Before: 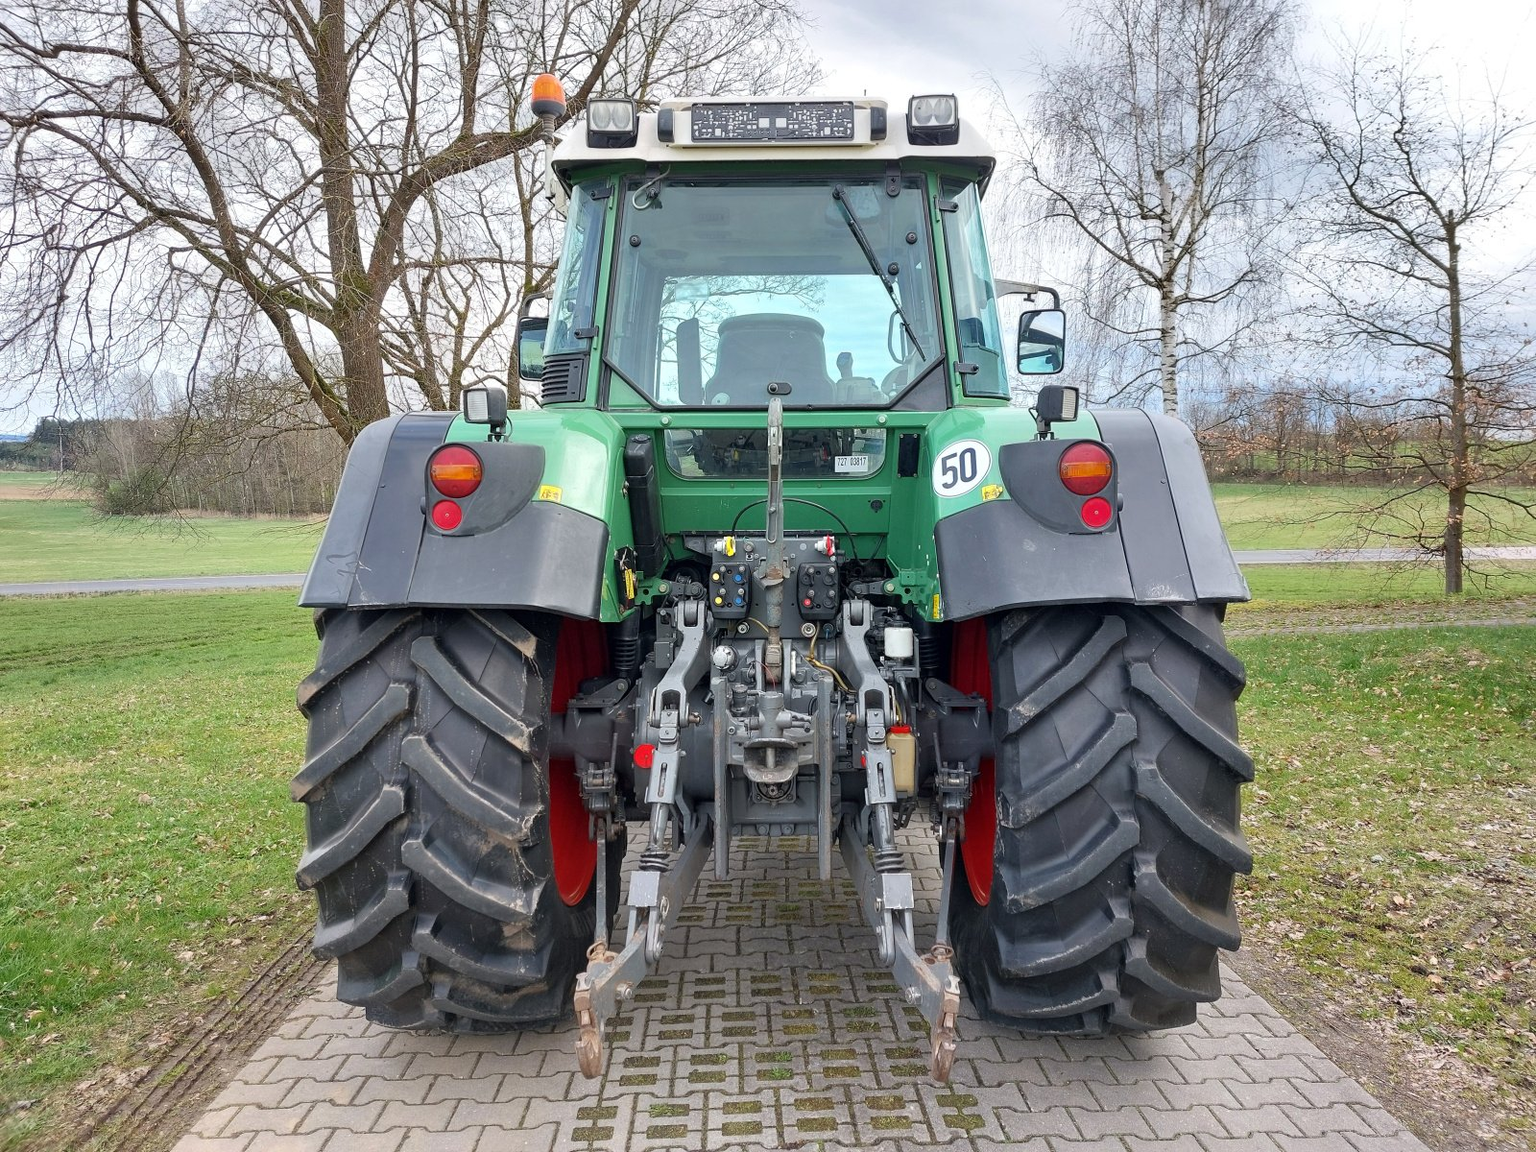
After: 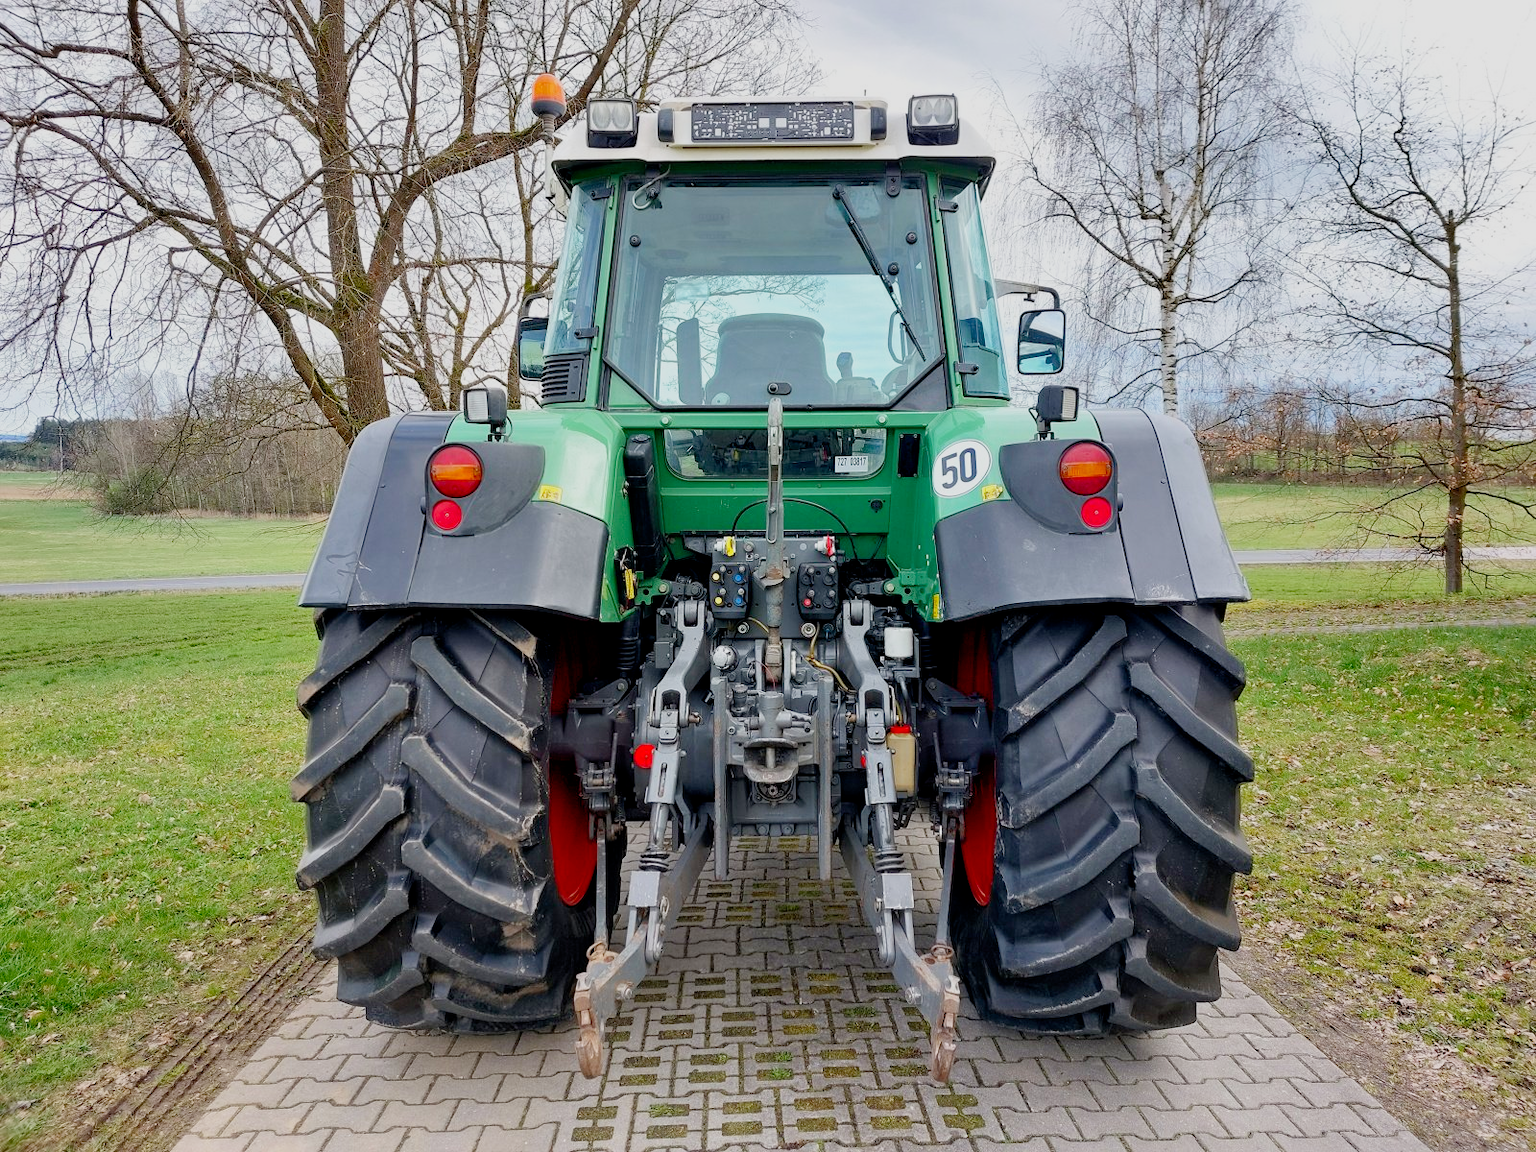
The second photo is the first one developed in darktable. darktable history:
filmic rgb: black relative exposure -7.73 EV, white relative exposure 4.42 EV, target black luminance 0%, hardness 3.75, latitude 50.54%, contrast 1.068, highlights saturation mix 8.88%, shadows ↔ highlights balance -0.283%, preserve chrominance no, color science v4 (2020), contrast in shadows soft
